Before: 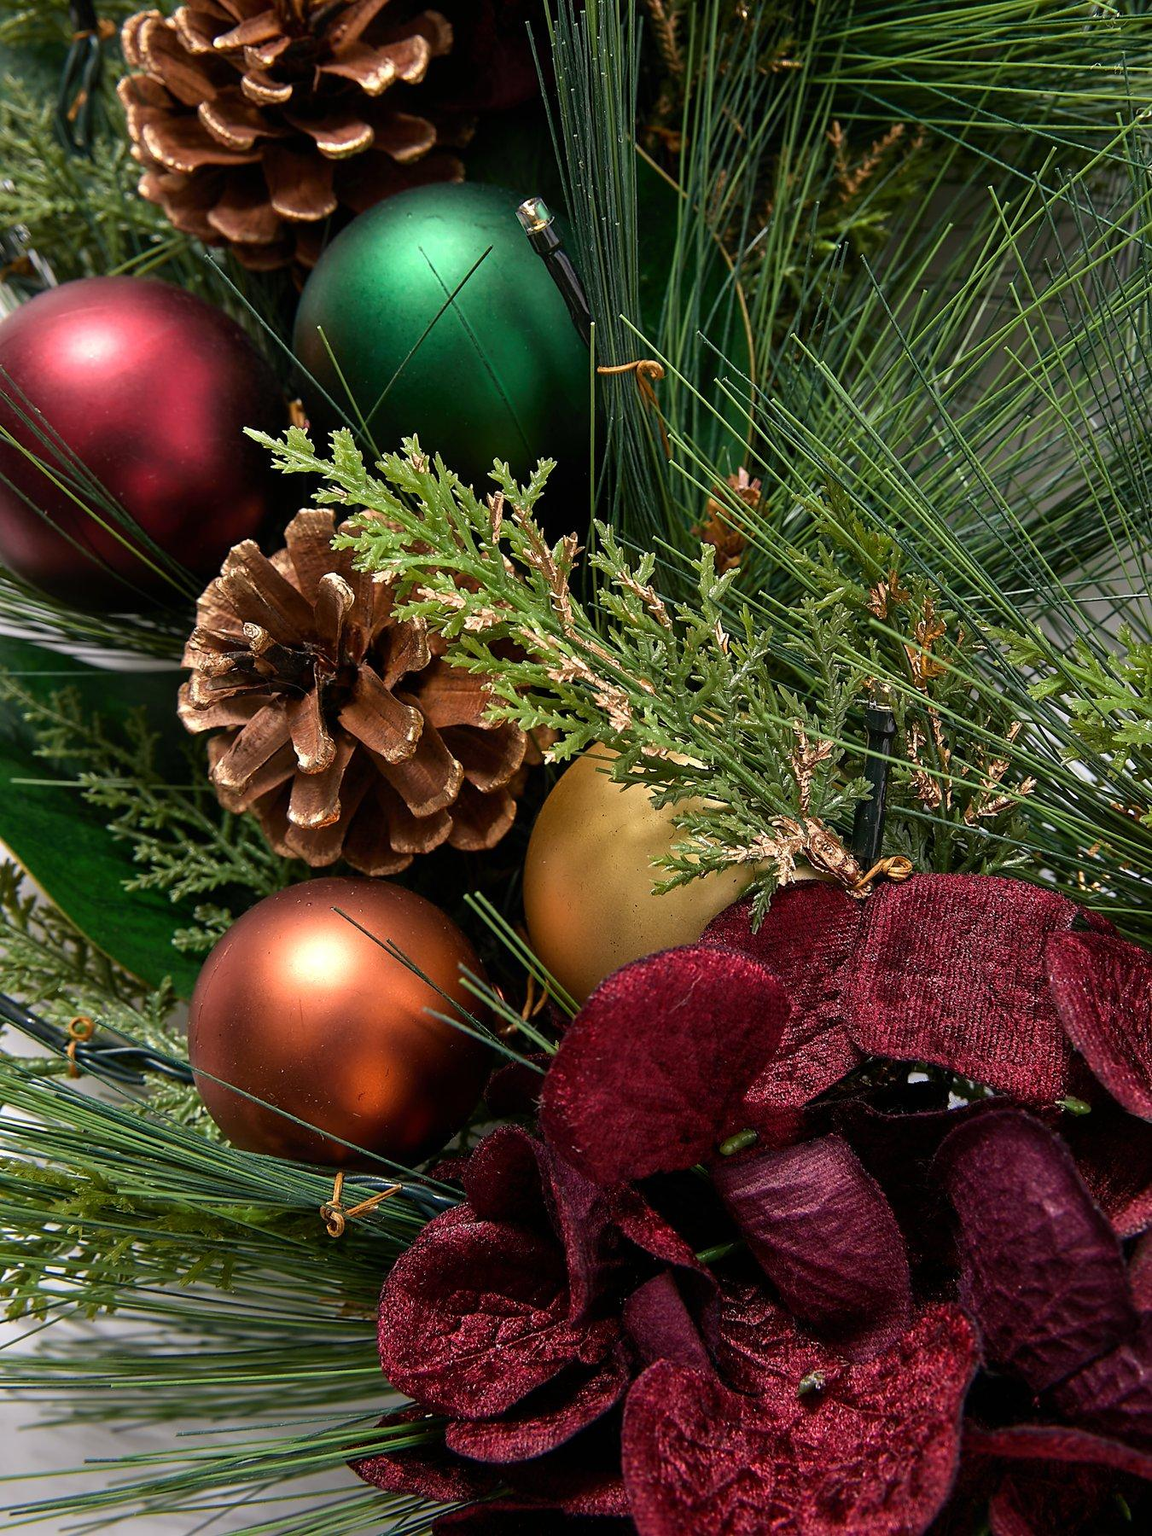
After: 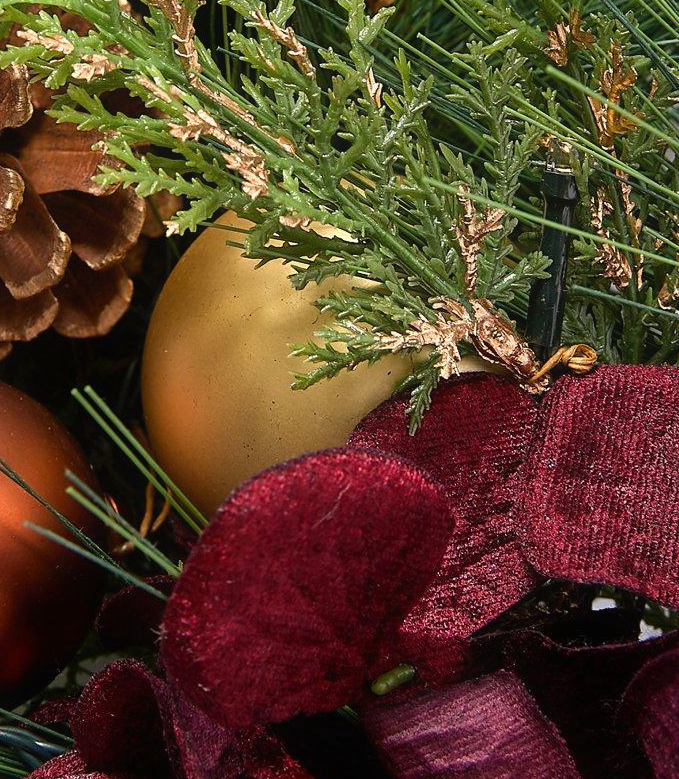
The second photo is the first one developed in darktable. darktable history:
crop: left 35.03%, top 36.625%, right 14.663%, bottom 20.057%
exposure: exposure 0.161 EV, compensate highlight preservation false
contrast equalizer: octaves 7, y [[0.6 ×6], [0.55 ×6], [0 ×6], [0 ×6], [0 ×6]], mix -0.3
